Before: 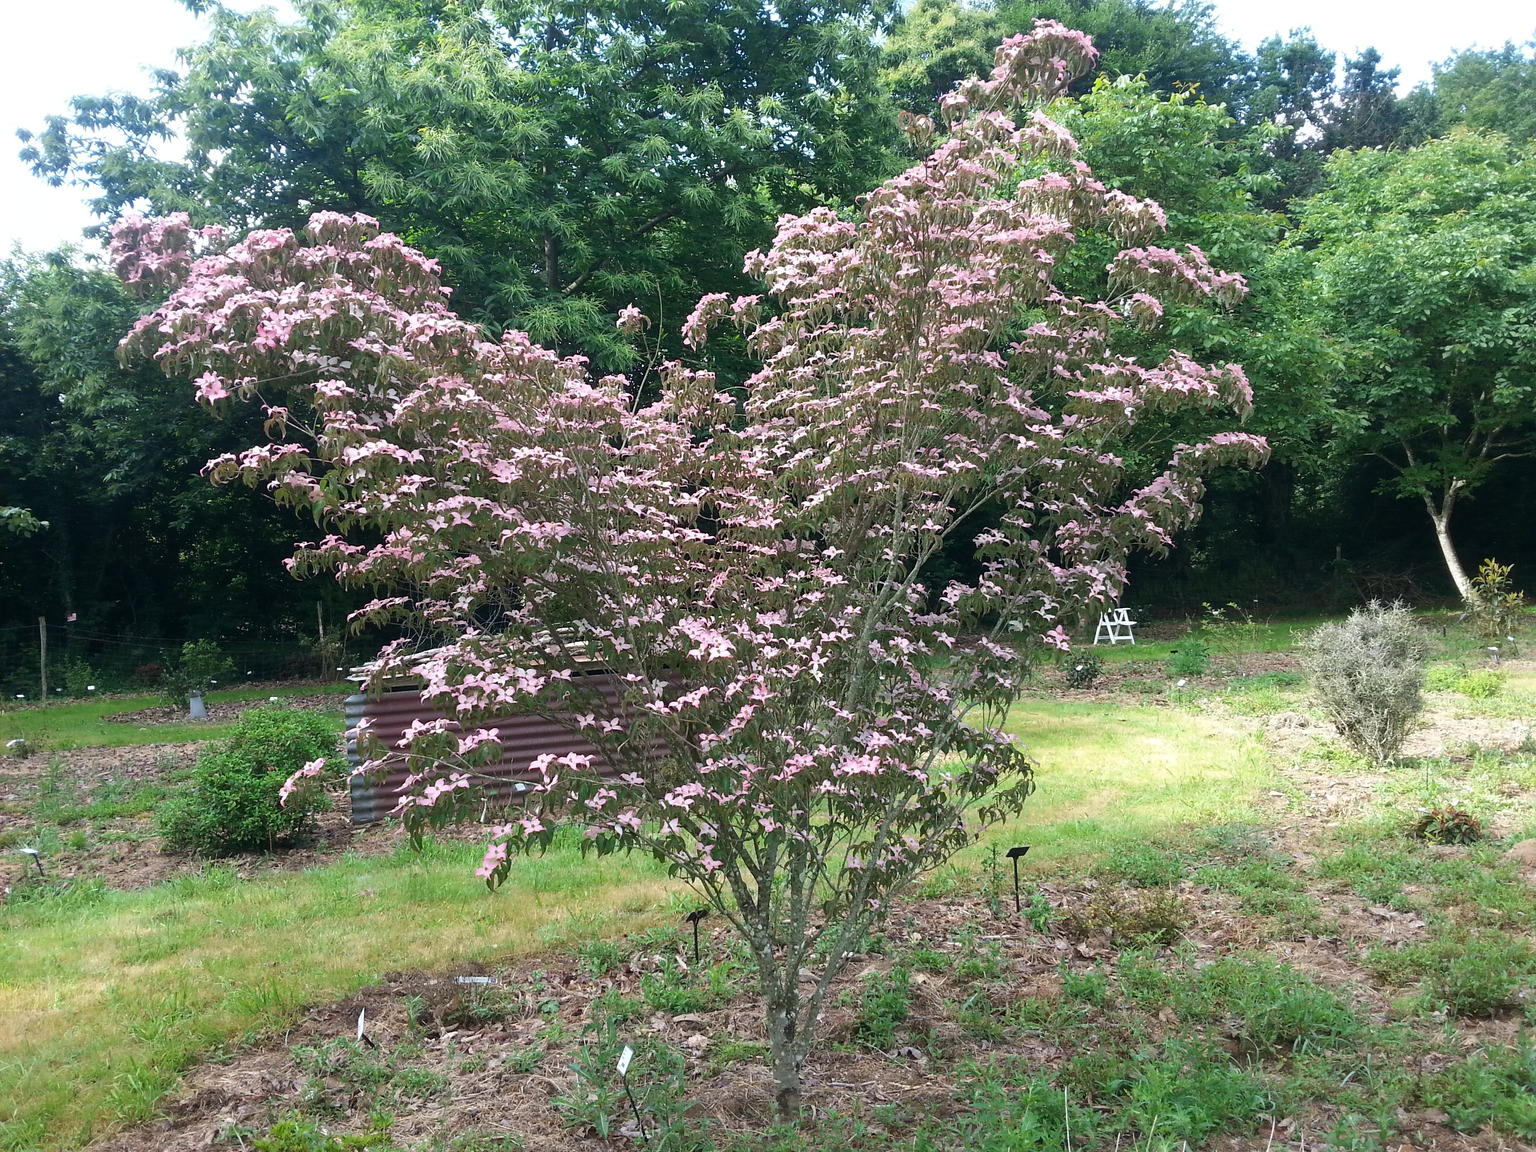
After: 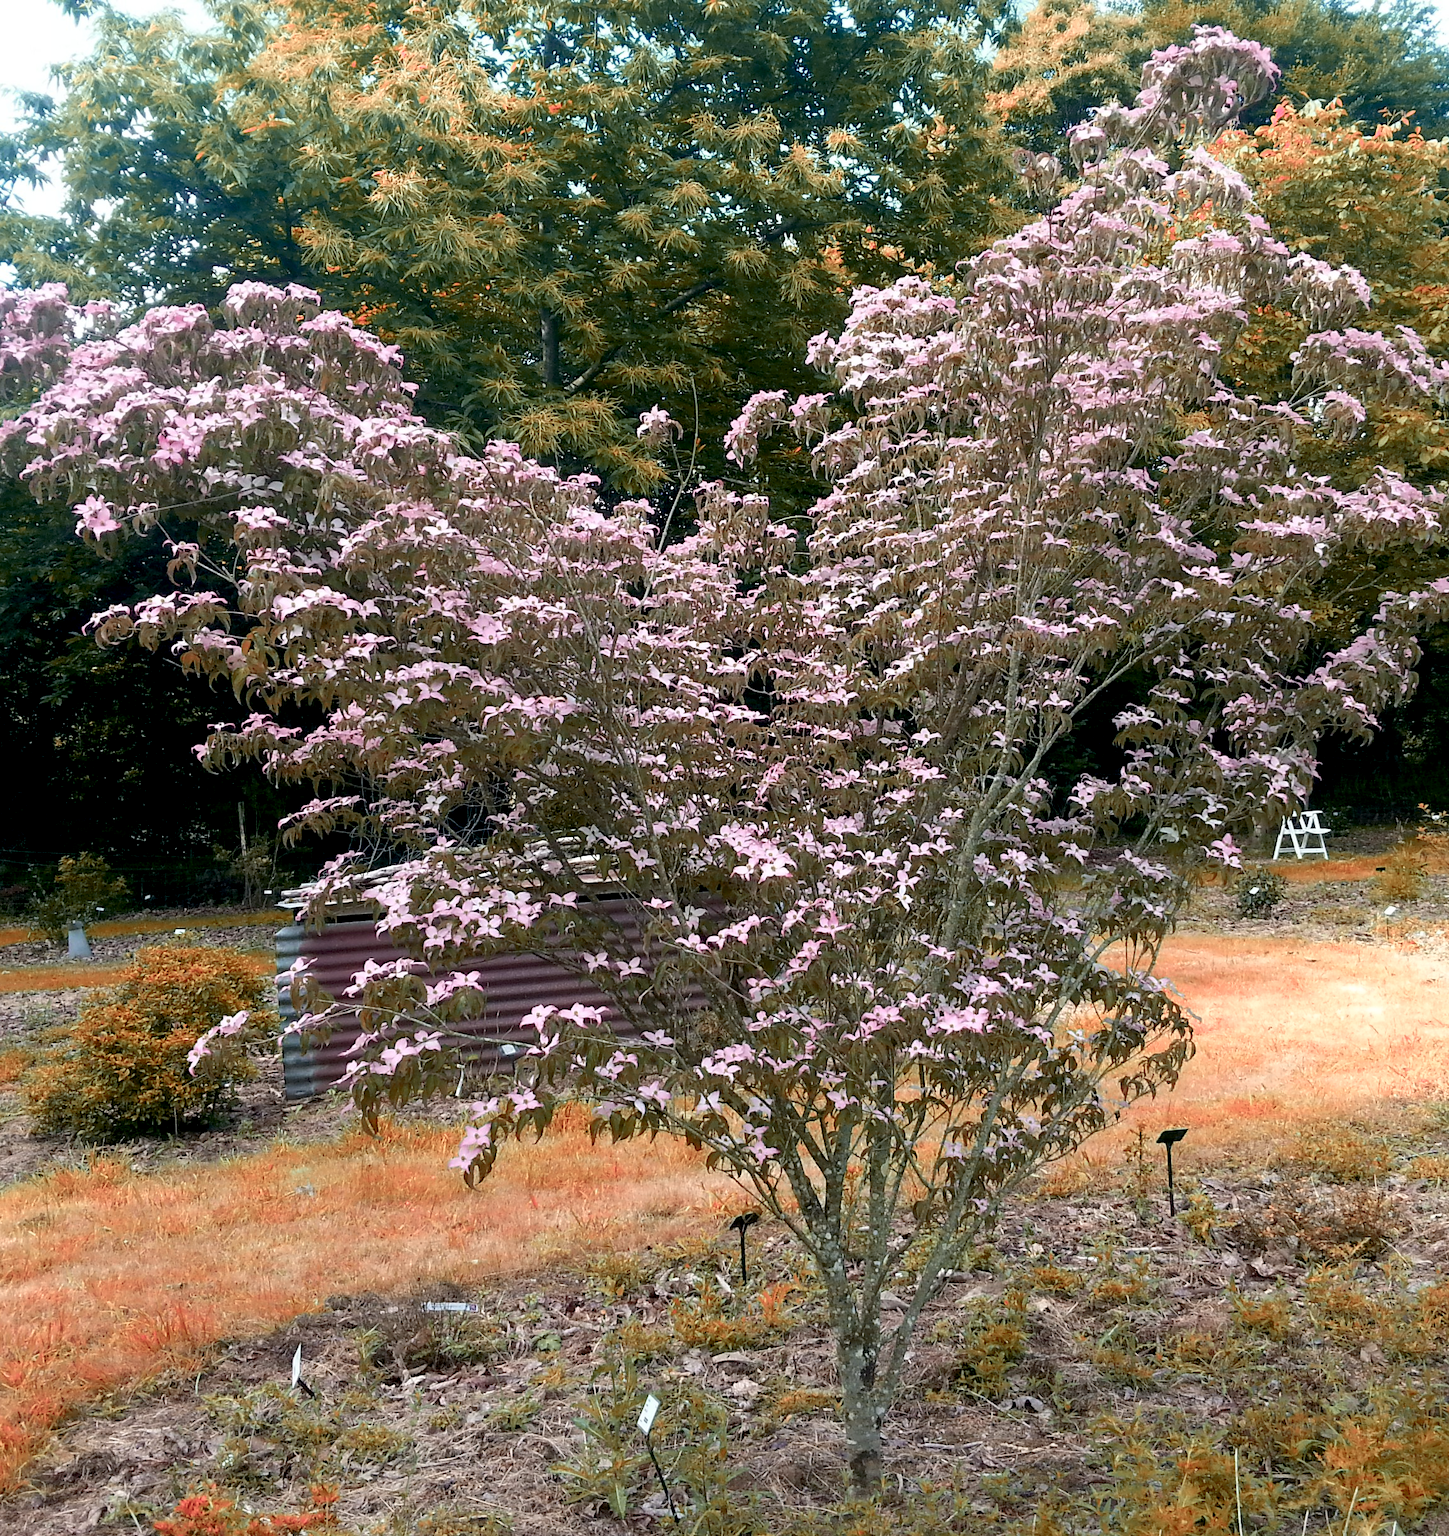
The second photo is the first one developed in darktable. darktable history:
color zones: curves: ch2 [(0, 0.488) (0.143, 0.417) (0.286, 0.212) (0.429, 0.179) (0.571, 0.154) (0.714, 0.415) (0.857, 0.495) (1, 0.488)]
crop and rotate: left 9.061%, right 20.142%
exposure: black level correction 0.011, compensate highlight preservation false
